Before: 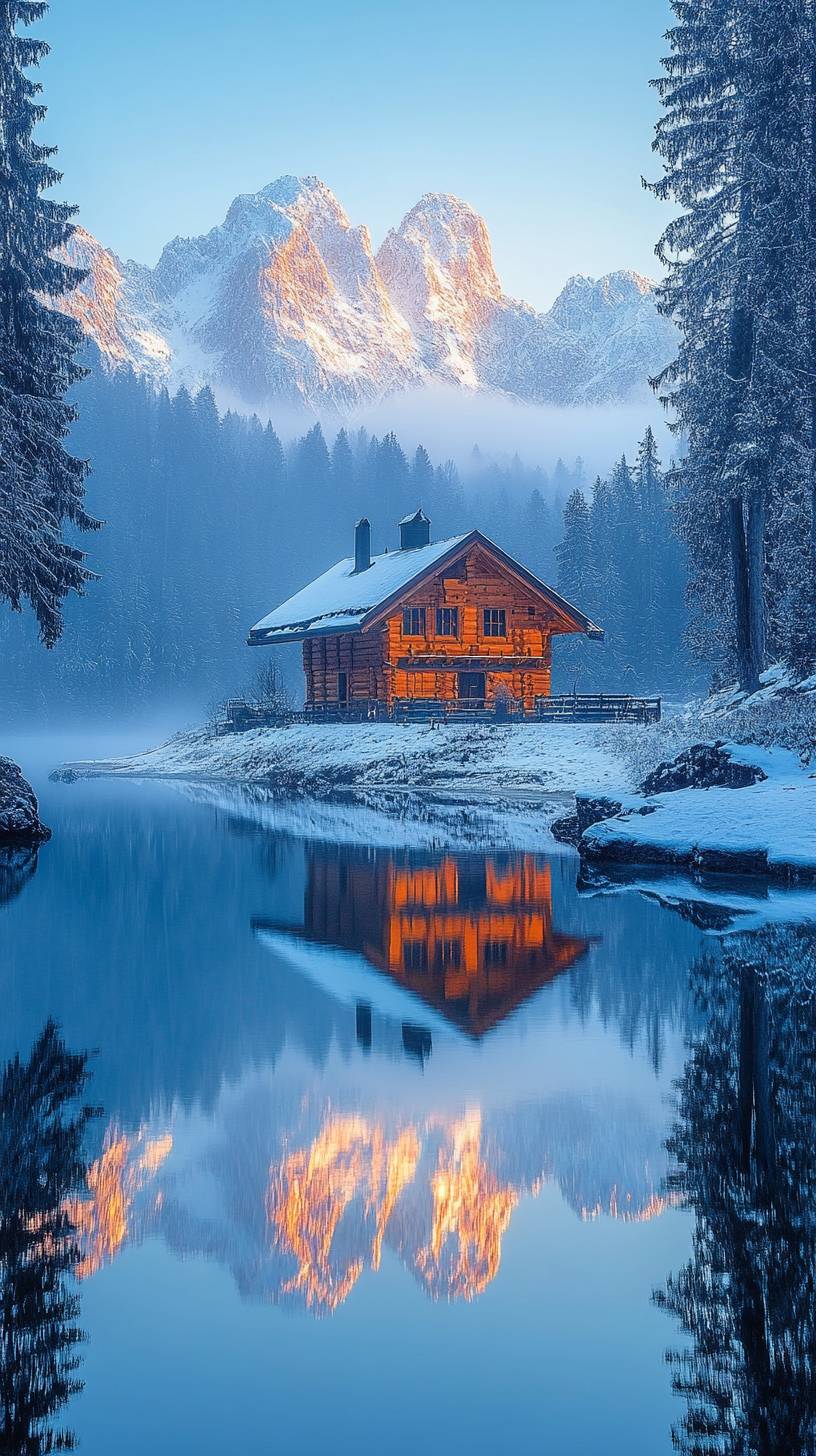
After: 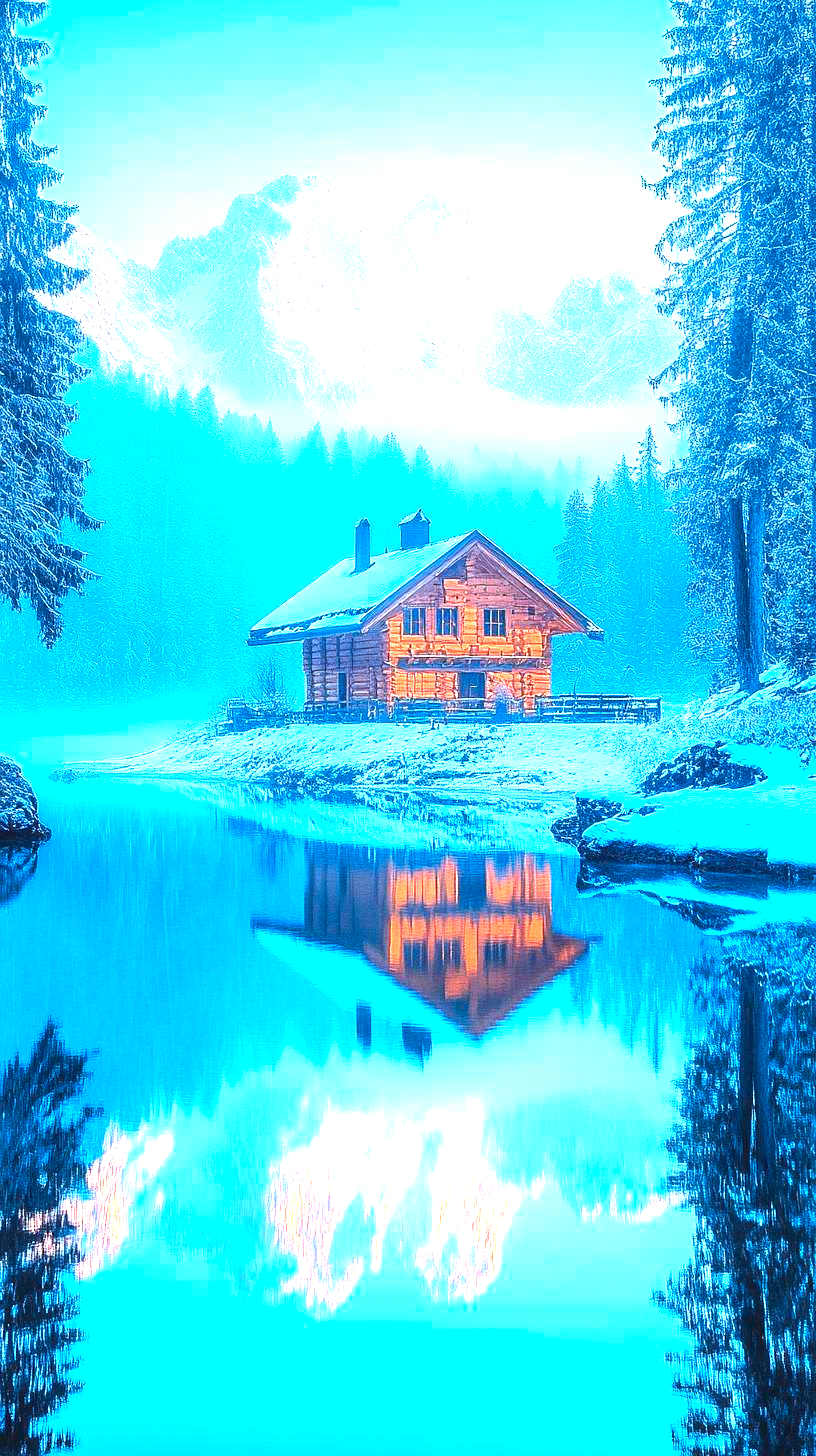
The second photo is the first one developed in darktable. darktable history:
color correction: highlights a* -9.35, highlights b* -23.15
exposure: exposure 2.04 EV, compensate highlight preservation false
tone equalizer: on, module defaults
